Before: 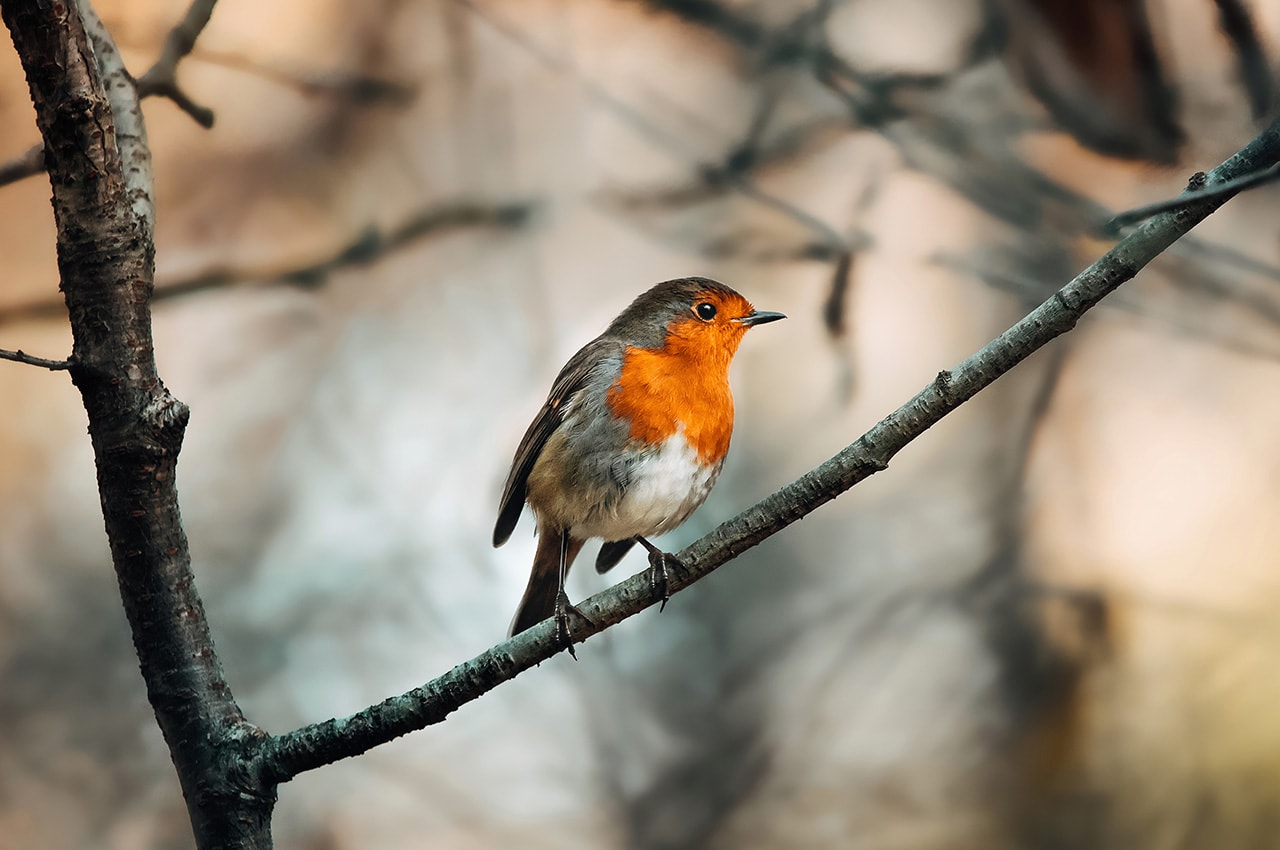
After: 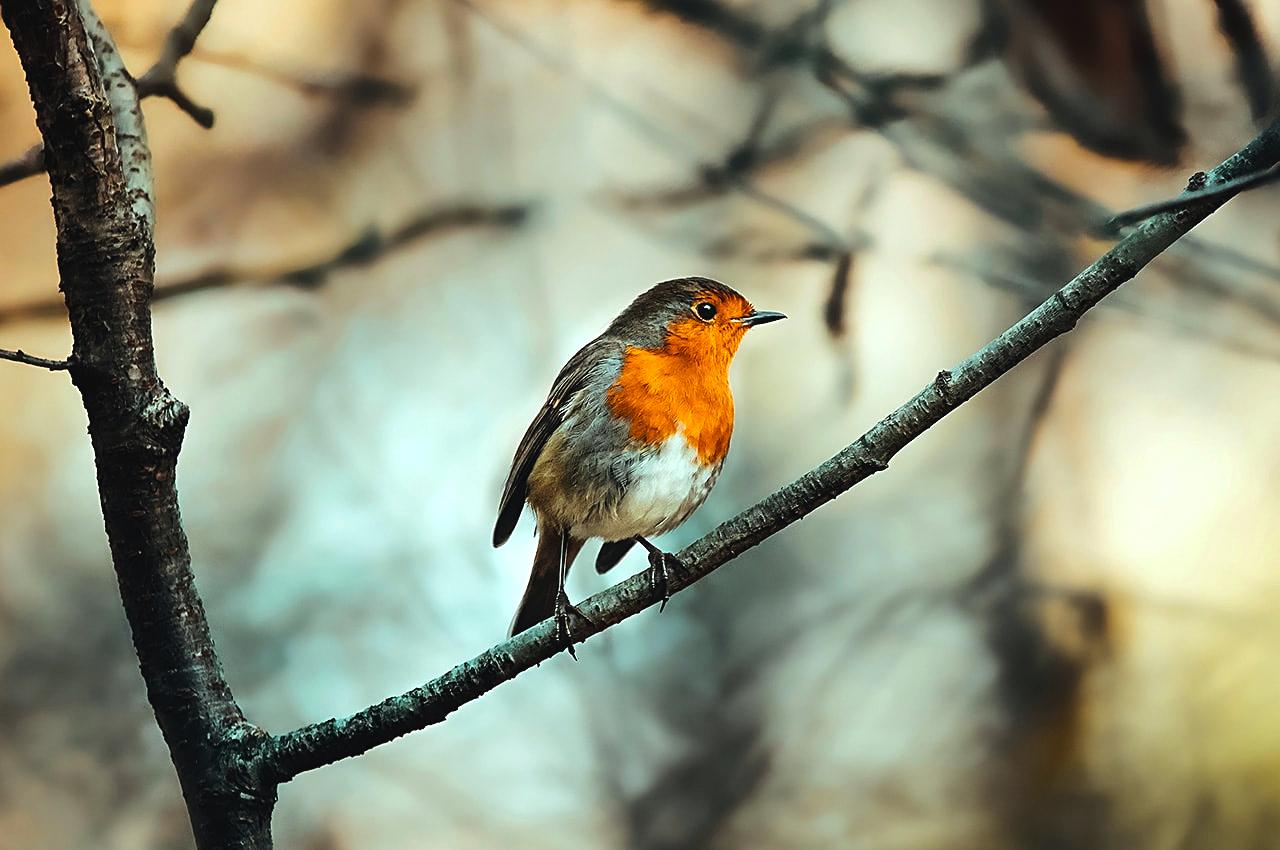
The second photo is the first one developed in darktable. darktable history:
tone curve: curves: ch0 [(0, 0) (0.003, 0.002) (0.011, 0.009) (0.025, 0.02) (0.044, 0.034) (0.069, 0.046) (0.1, 0.062) (0.136, 0.083) (0.177, 0.119) (0.224, 0.162) (0.277, 0.216) (0.335, 0.282) (0.399, 0.365) (0.468, 0.457) (0.543, 0.541) (0.623, 0.624) (0.709, 0.713) (0.801, 0.797) (0.898, 0.889) (1, 1)], color space Lab, linked channels, preserve colors none
tone equalizer: -8 EV -0.551 EV, mask exposure compensation -0.493 EV
sharpen: on, module defaults
color balance rgb: highlights gain › luminance 19.917%, highlights gain › chroma 2.759%, highlights gain › hue 174.04°, global offset › luminance 0.473%, global offset › hue 56.87°, perceptual saturation grading › global saturation 25.624%, global vibrance 3.667%
